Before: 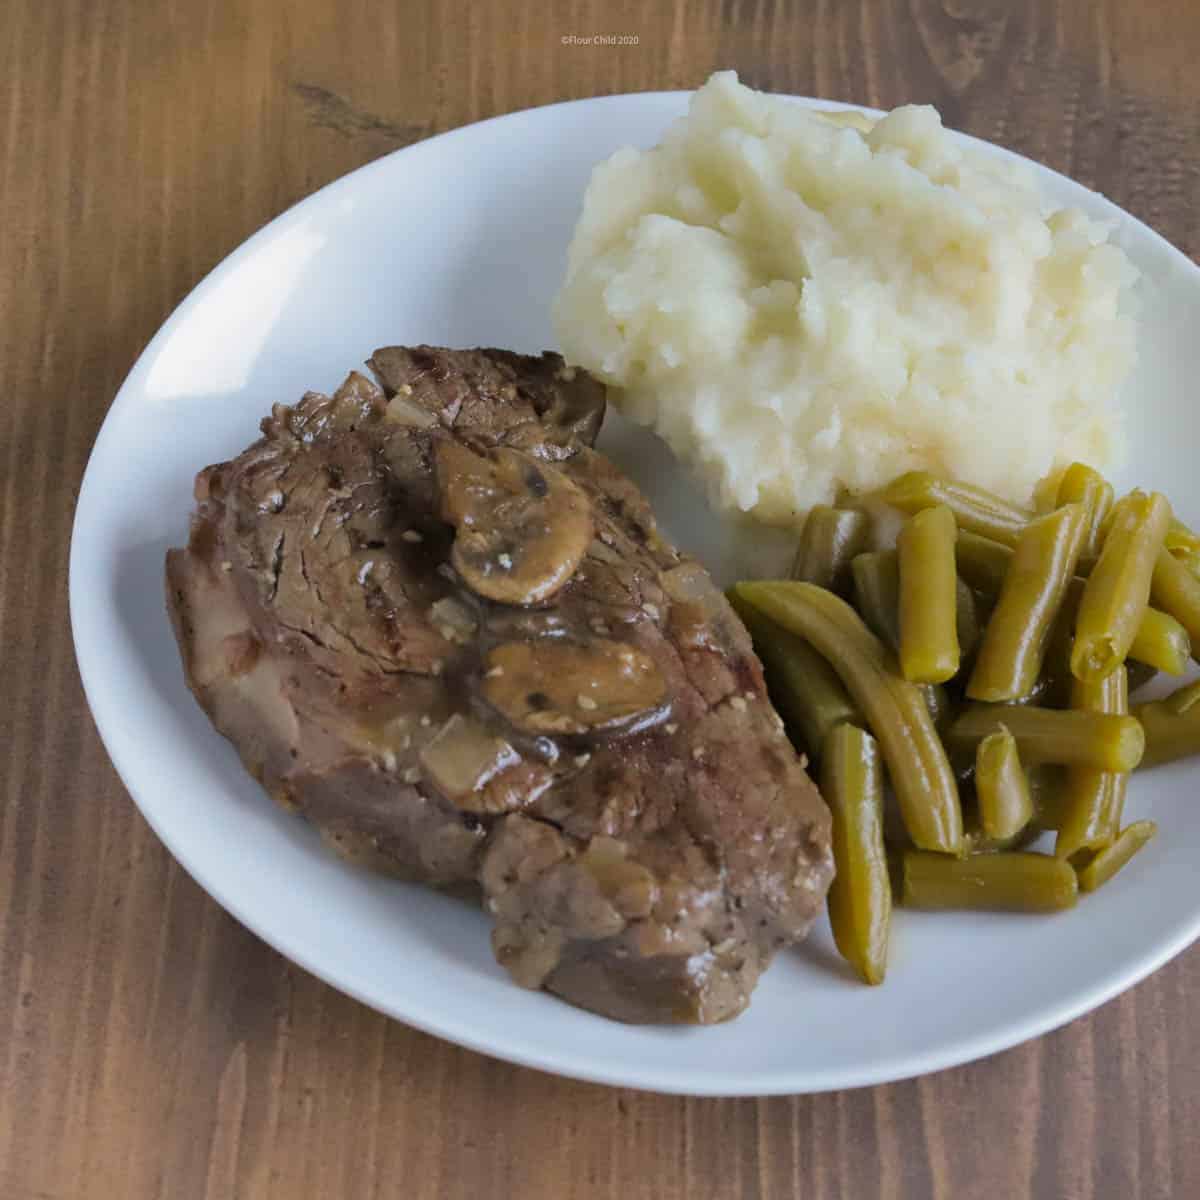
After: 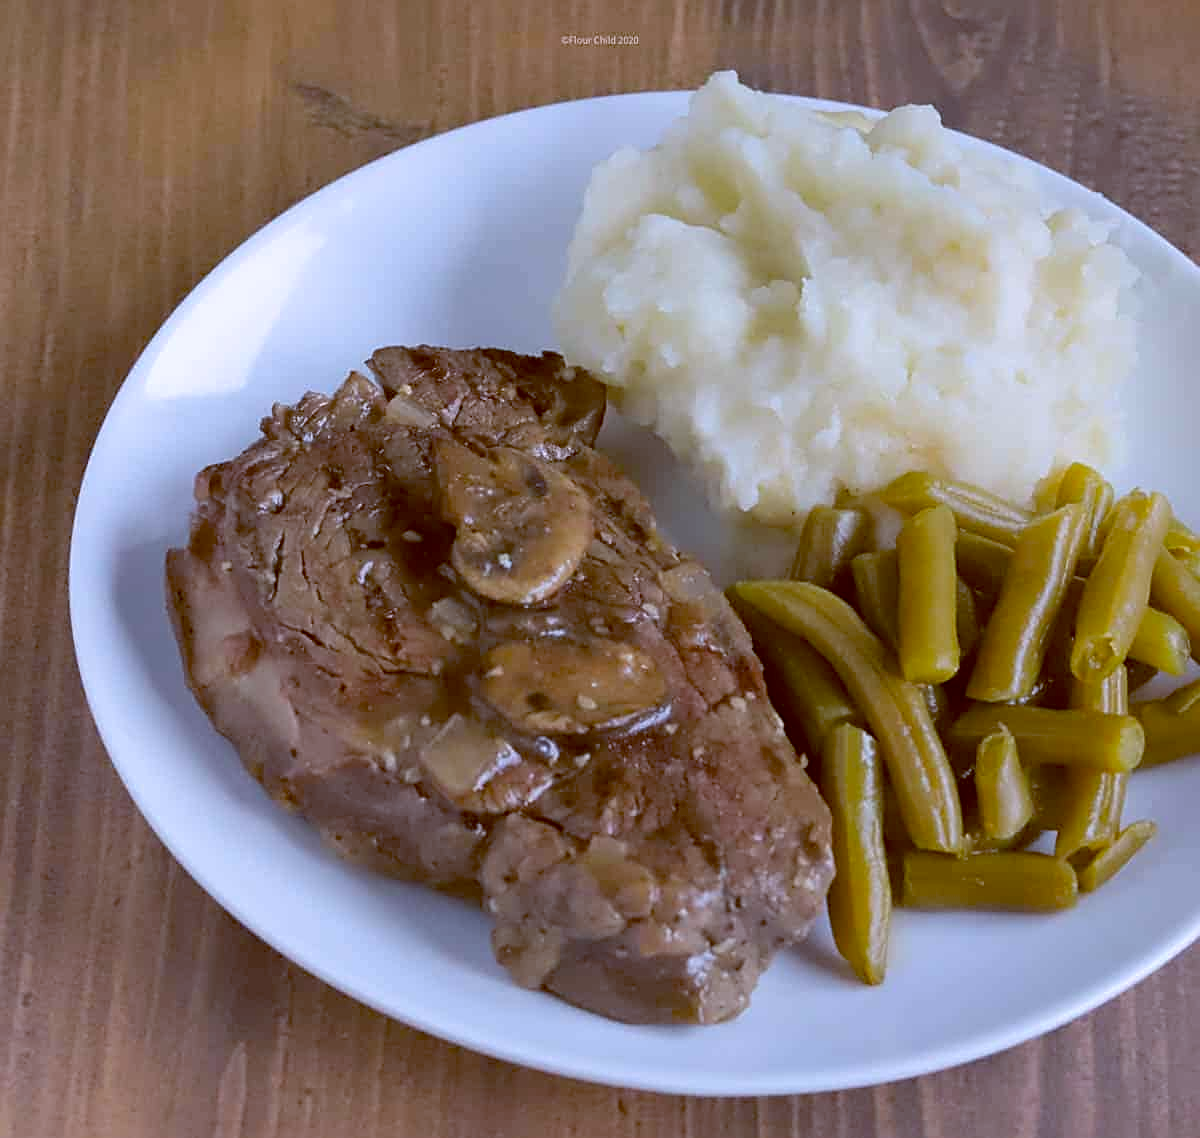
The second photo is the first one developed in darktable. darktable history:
color balance: lift [1, 1.015, 1.004, 0.985], gamma [1, 0.958, 0.971, 1.042], gain [1, 0.956, 0.977, 1.044]
sharpen: on, module defaults
white balance: red 1.004, blue 1.096
crop and rotate: top 0%, bottom 5.097%
